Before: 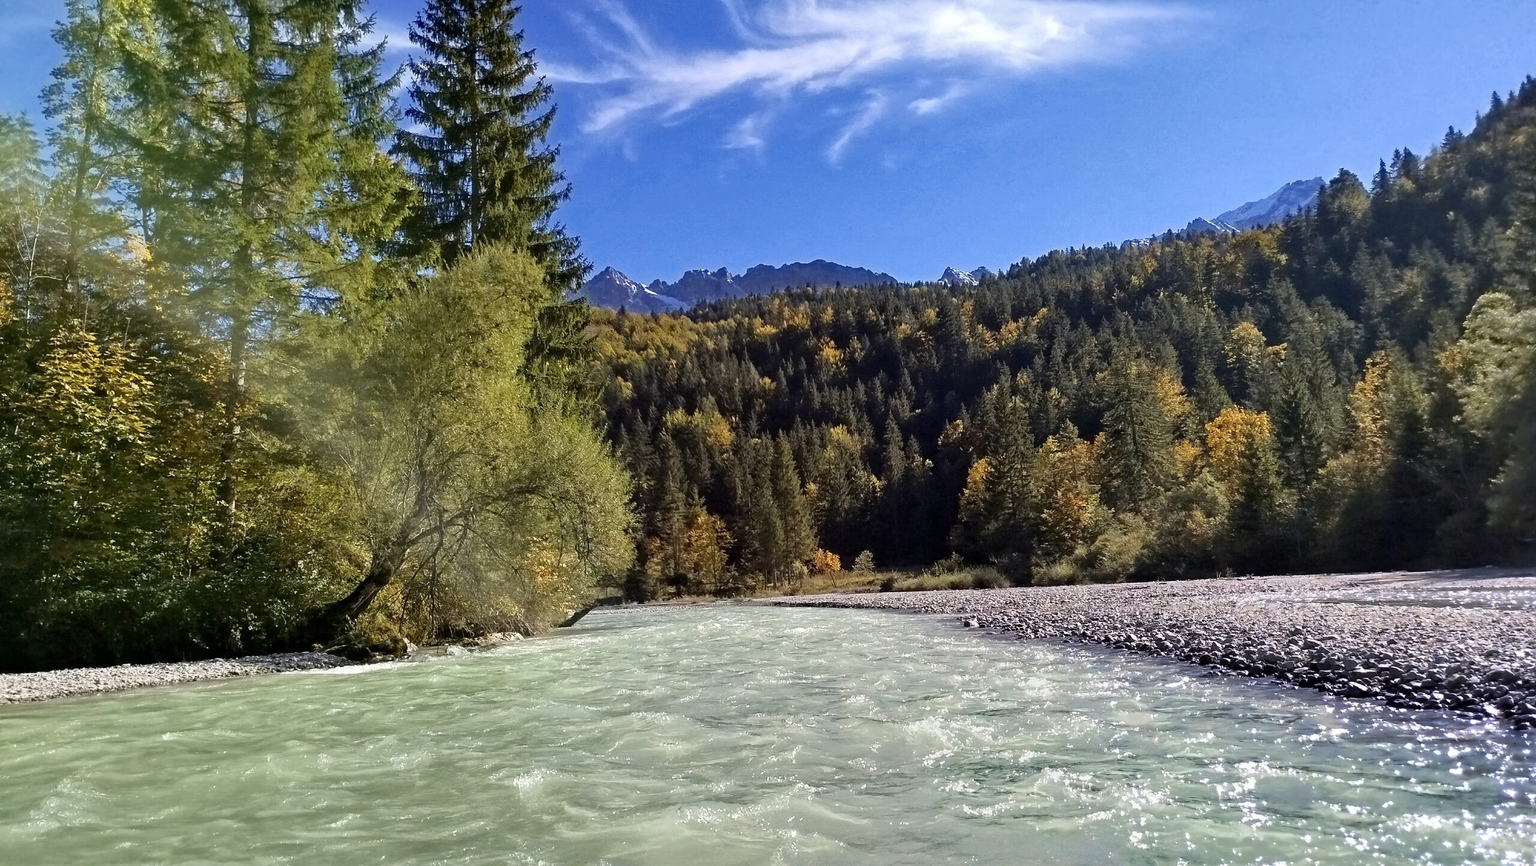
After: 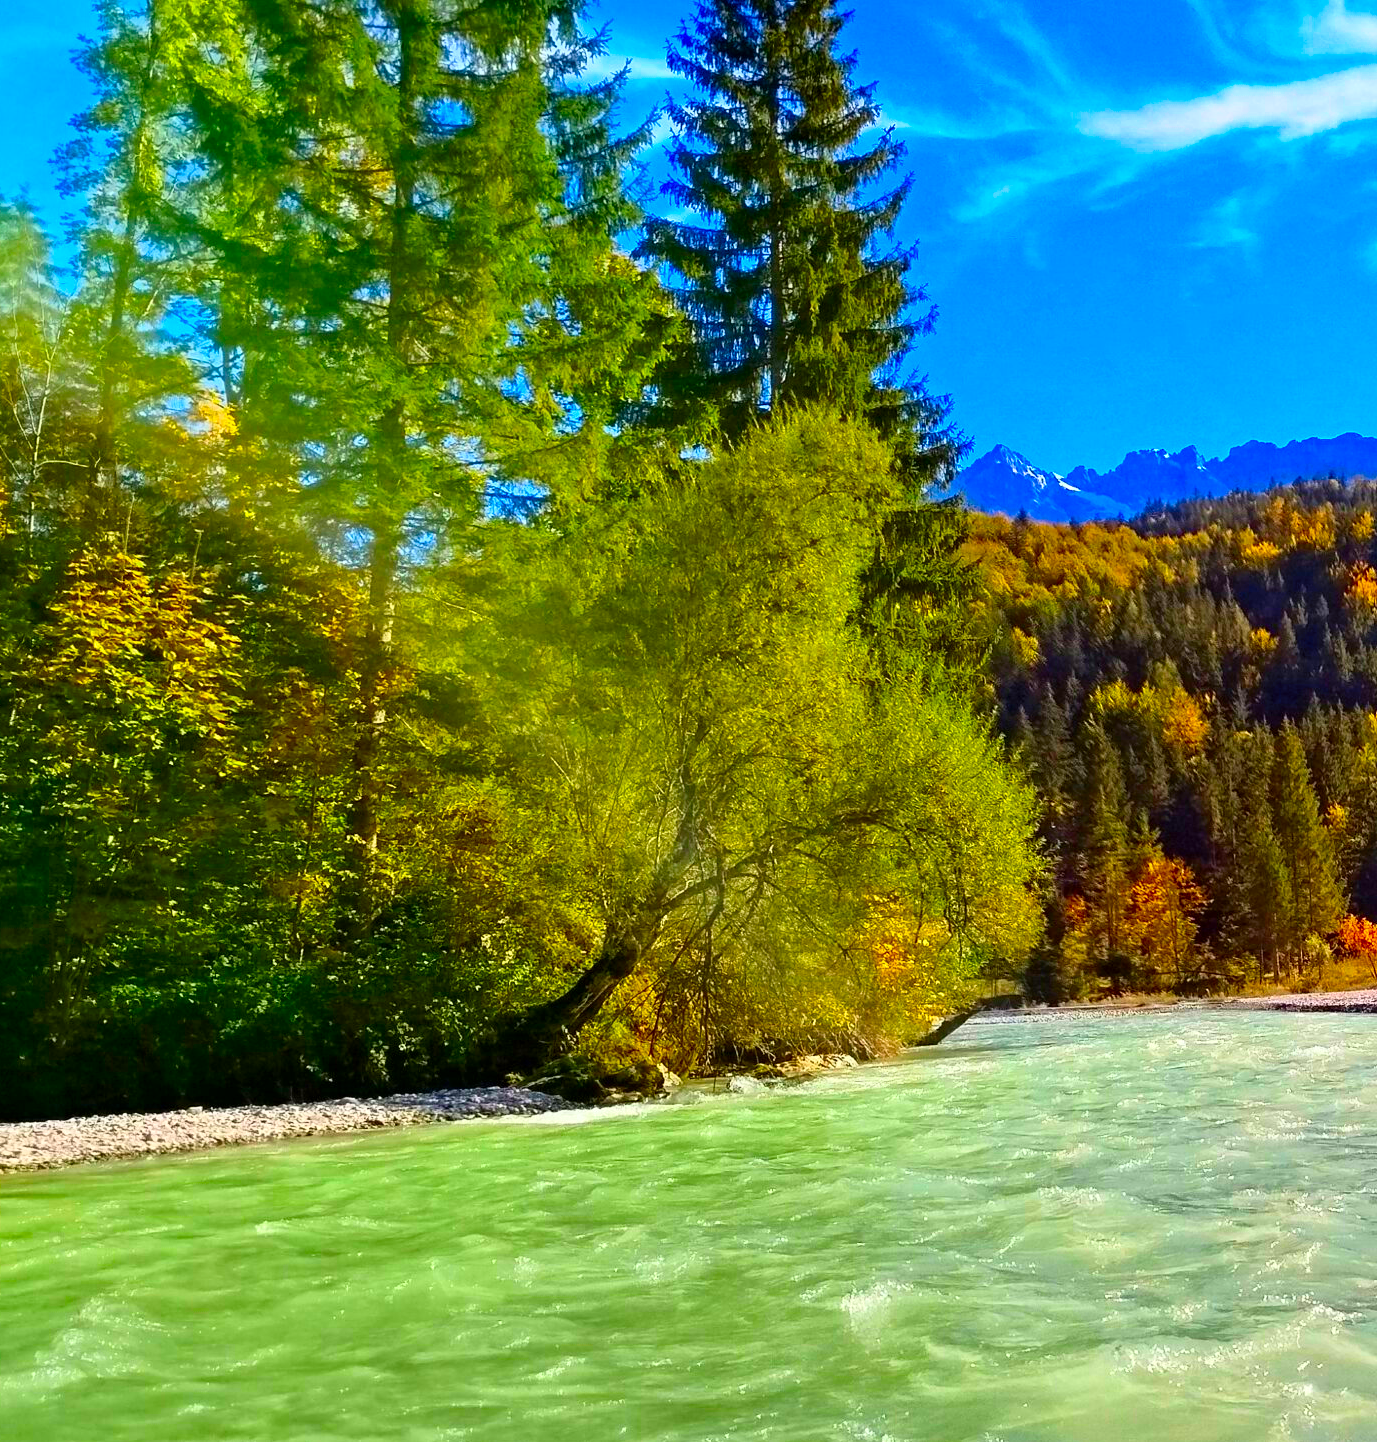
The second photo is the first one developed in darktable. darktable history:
crop: left 0.587%, right 45.588%, bottom 0.086%
color correction: saturation 3
base curve: curves: ch0 [(0, 0) (0.666, 0.806) (1, 1)]
